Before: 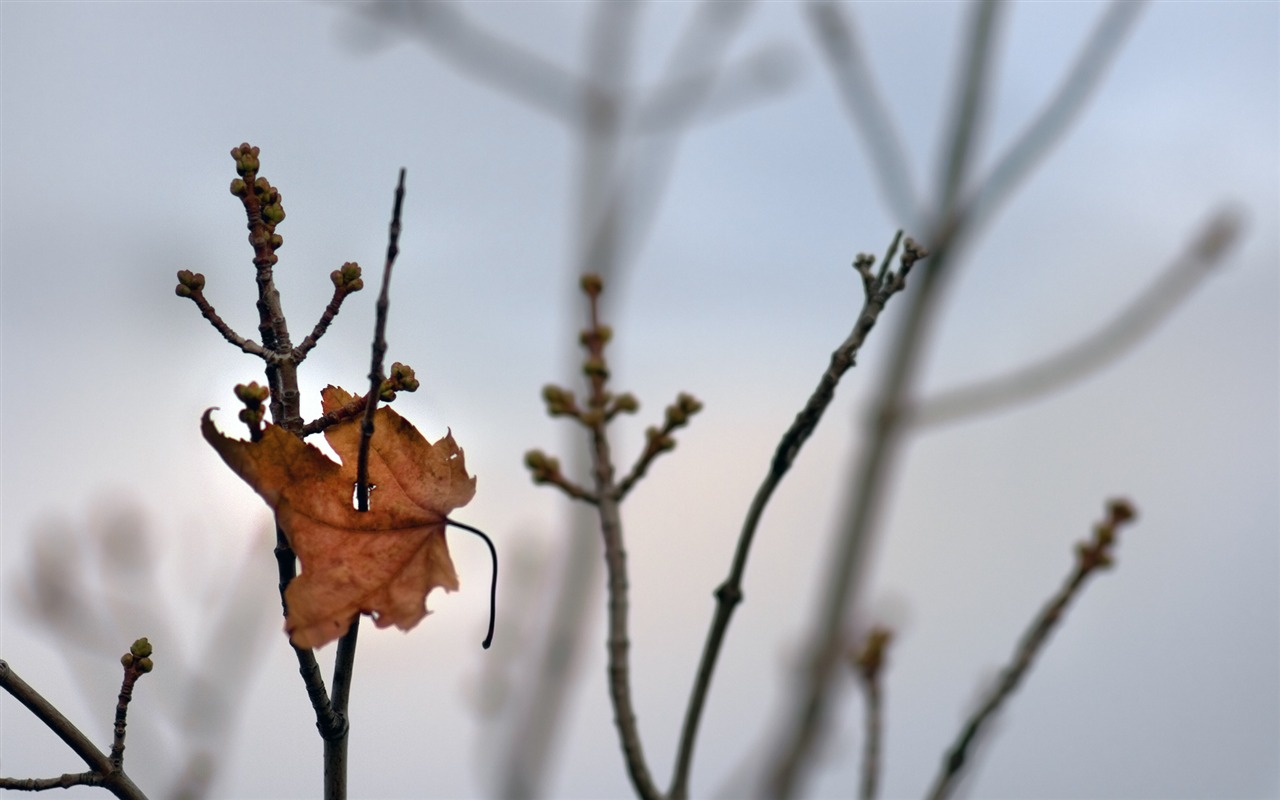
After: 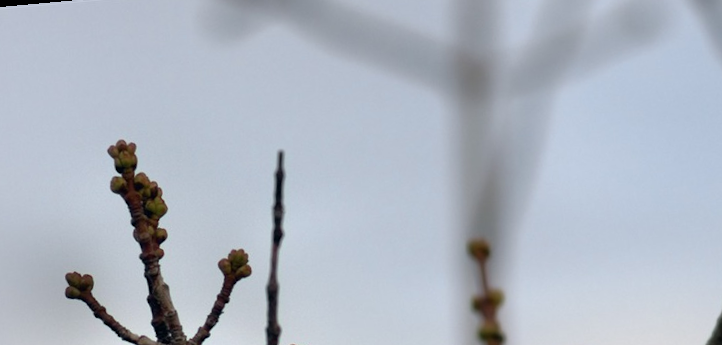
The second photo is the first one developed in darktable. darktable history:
rotate and perspective: rotation -5.2°, automatic cropping off
crop: left 10.121%, top 10.631%, right 36.218%, bottom 51.526%
